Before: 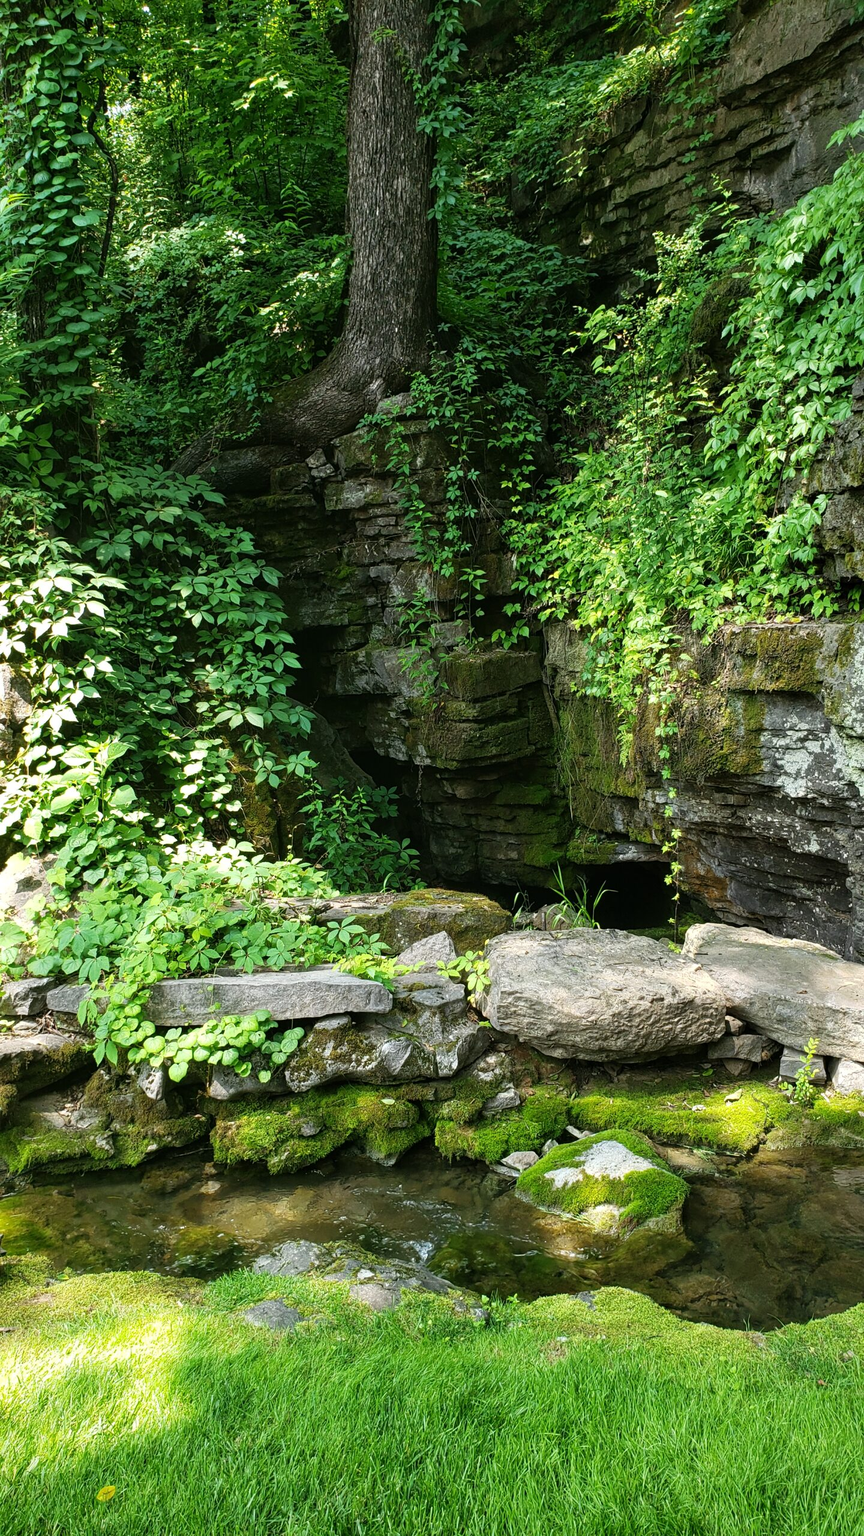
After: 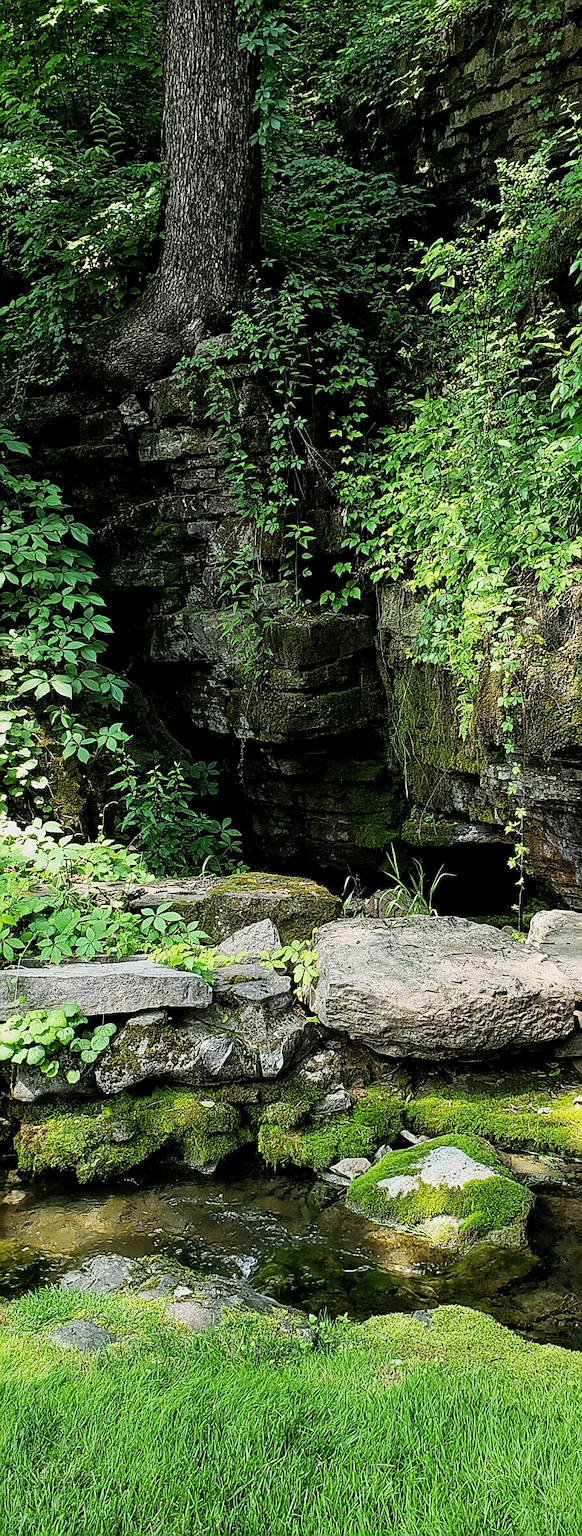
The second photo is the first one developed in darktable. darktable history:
crop and rotate: left 22.855%, top 5.62%, right 15.056%, bottom 2.318%
sharpen: radius 1.383, amount 1.266, threshold 0.607
filmic rgb: middle gray luminance 12.83%, black relative exposure -10.21 EV, white relative exposure 3.47 EV, target black luminance 0%, hardness 5.71, latitude 45.06%, contrast 1.215, highlights saturation mix 4.28%, shadows ↔ highlights balance 26.54%
